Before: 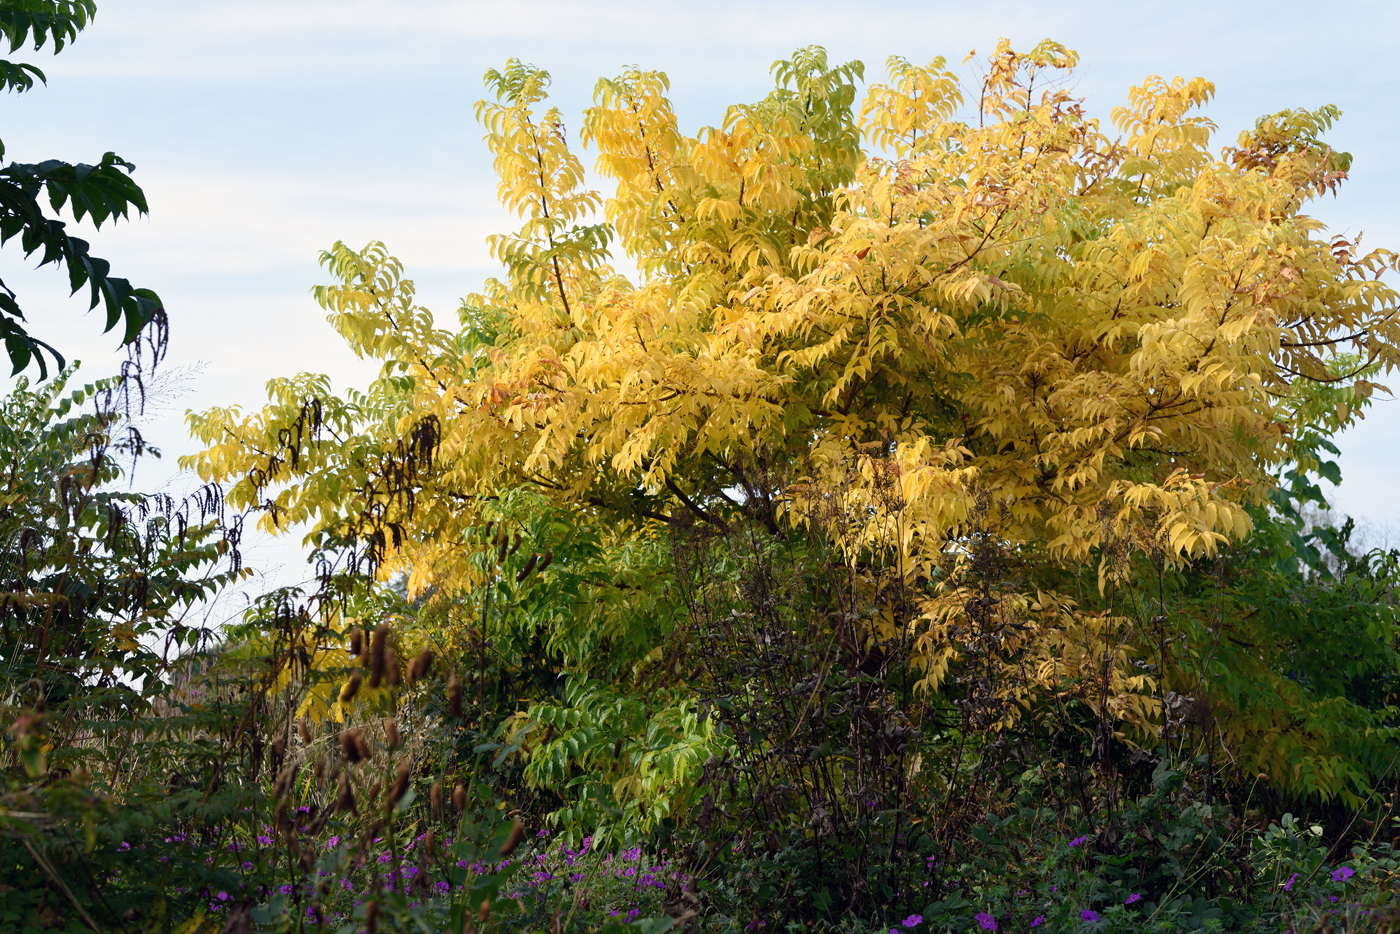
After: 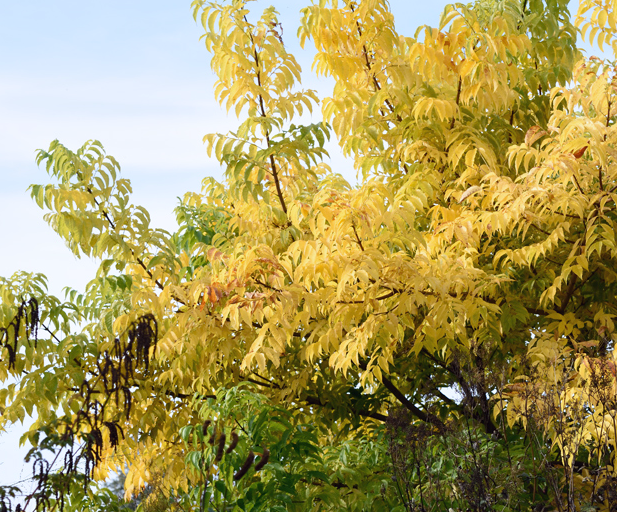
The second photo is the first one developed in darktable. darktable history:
white balance: red 0.974, blue 1.044
crop: left 20.248%, top 10.86%, right 35.675%, bottom 34.321%
